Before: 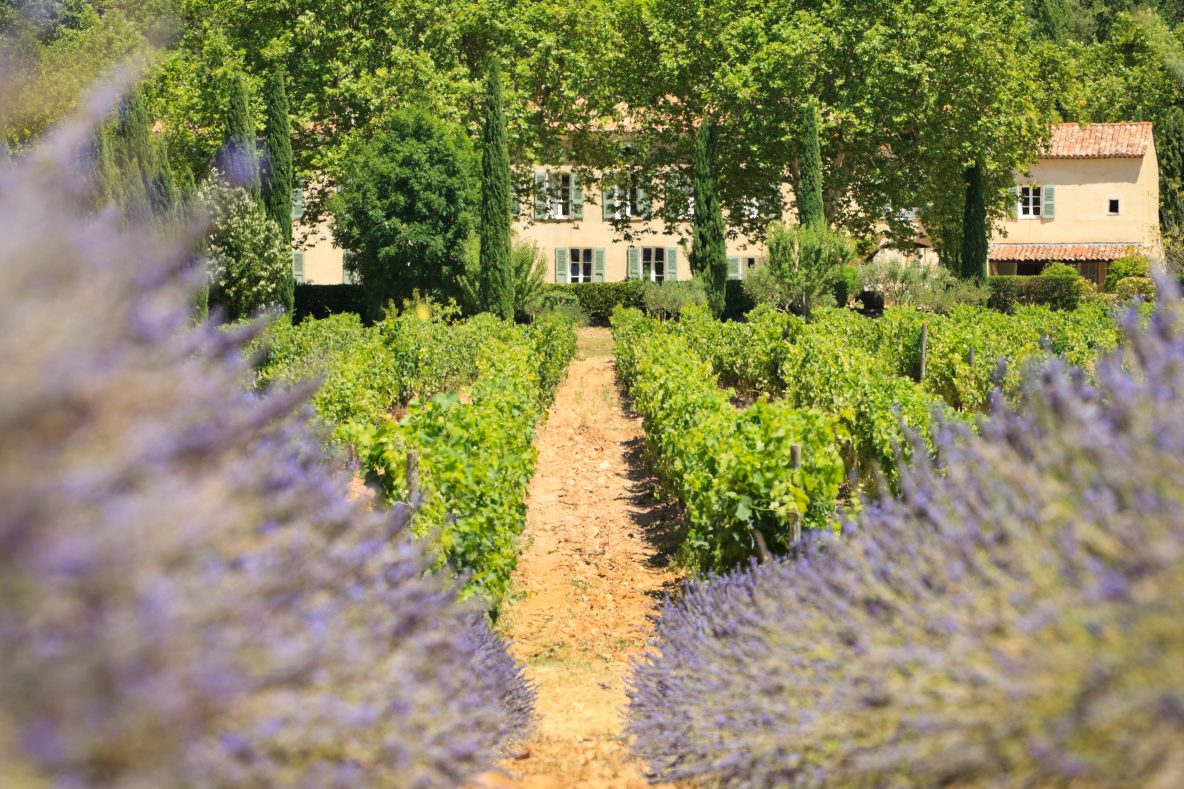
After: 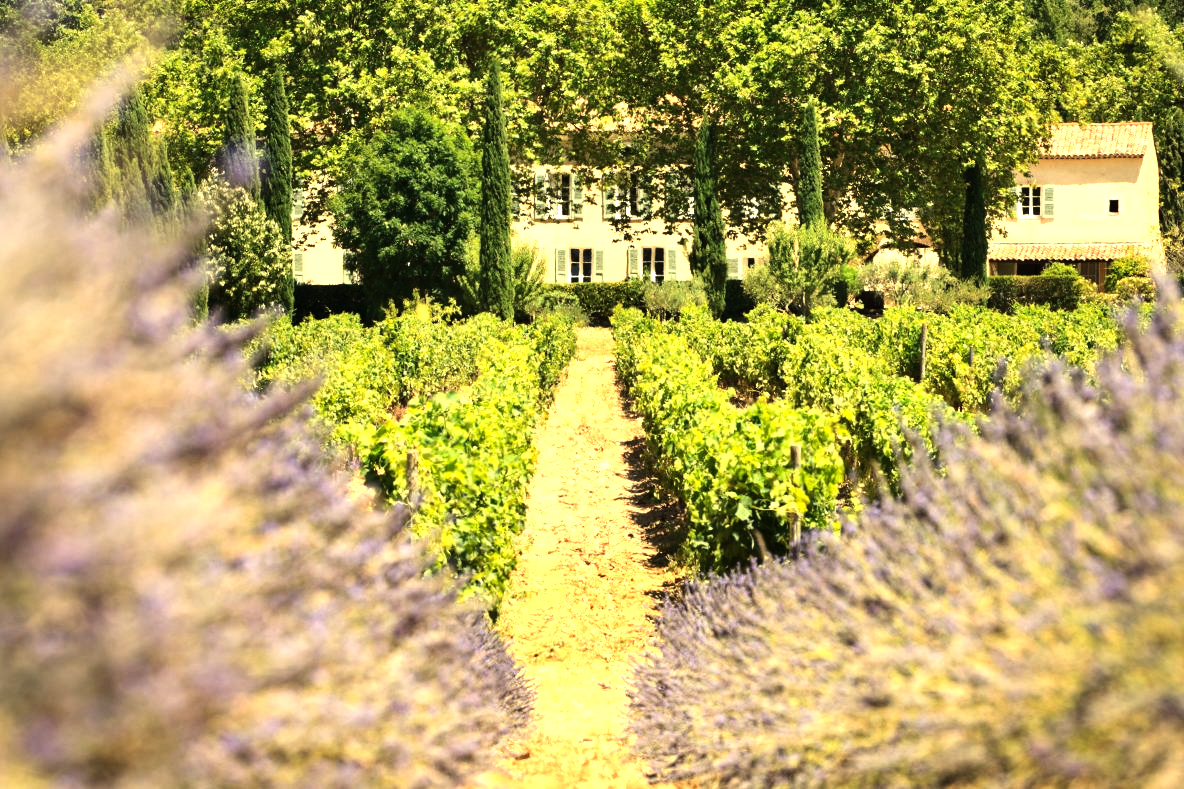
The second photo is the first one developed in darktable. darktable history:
white balance: red 1.08, blue 0.791
tone equalizer: -8 EV -1.08 EV, -7 EV -1.01 EV, -6 EV -0.867 EV, -5 EV -0.578 EV, -3 EV 0.578 EV, -2 EV 0.867 EV, -1 EV 1.01 EV, +0 EV 1.08 EV, edges refinement/feathering 500, mask exposure compensation -1.57 EV, preserve details no
